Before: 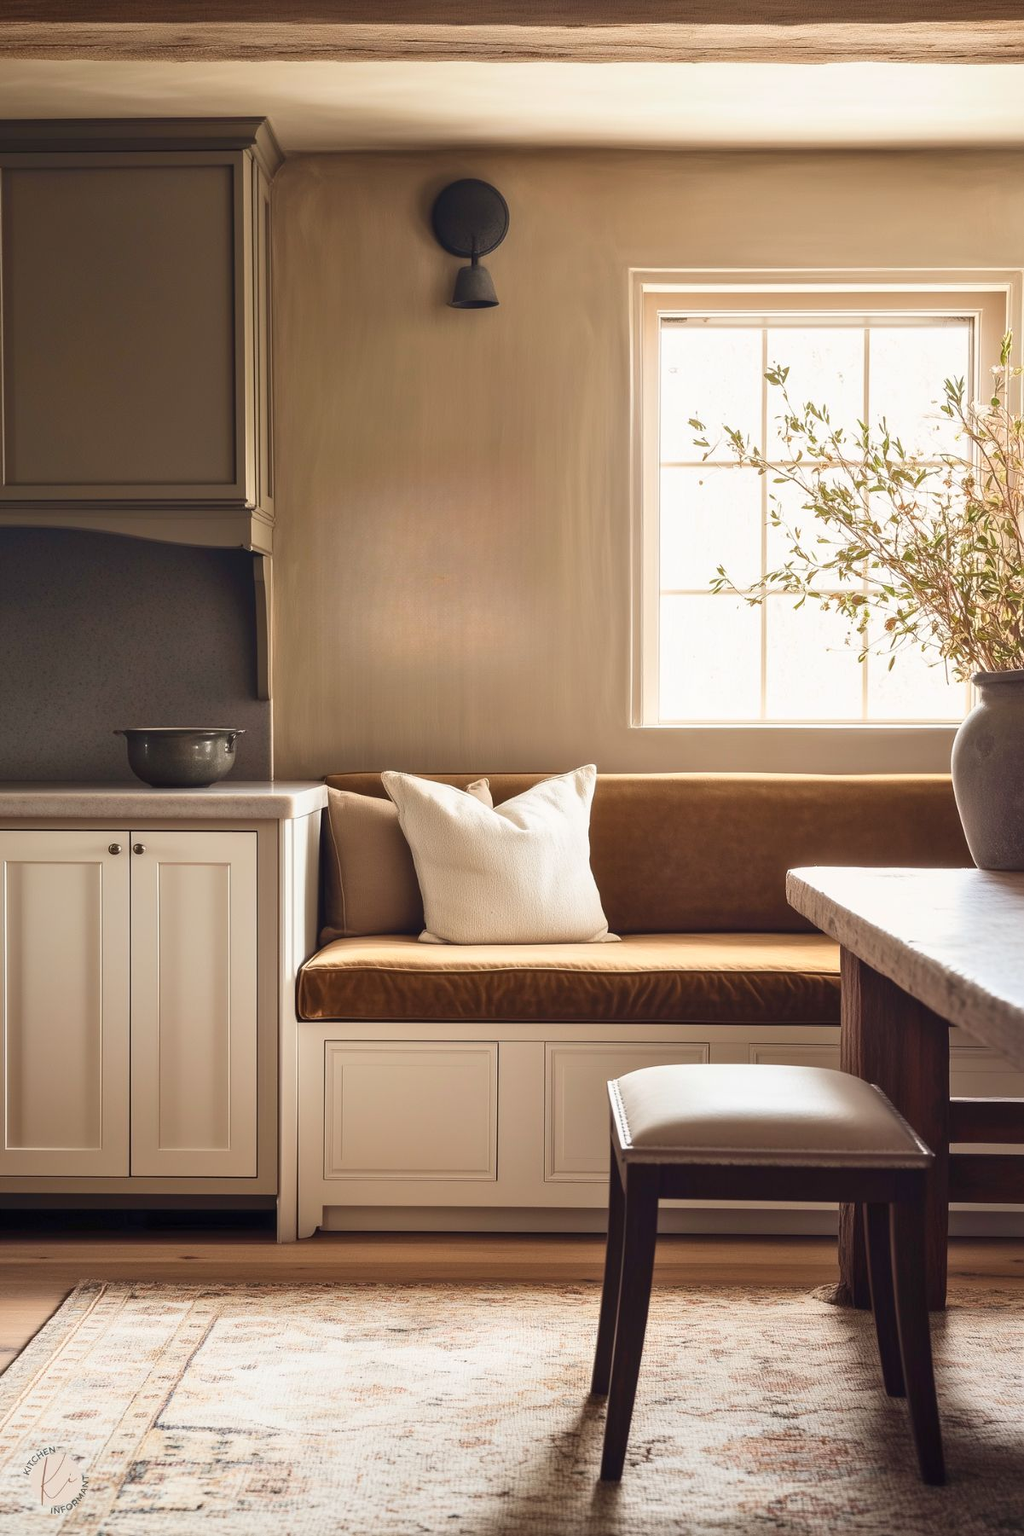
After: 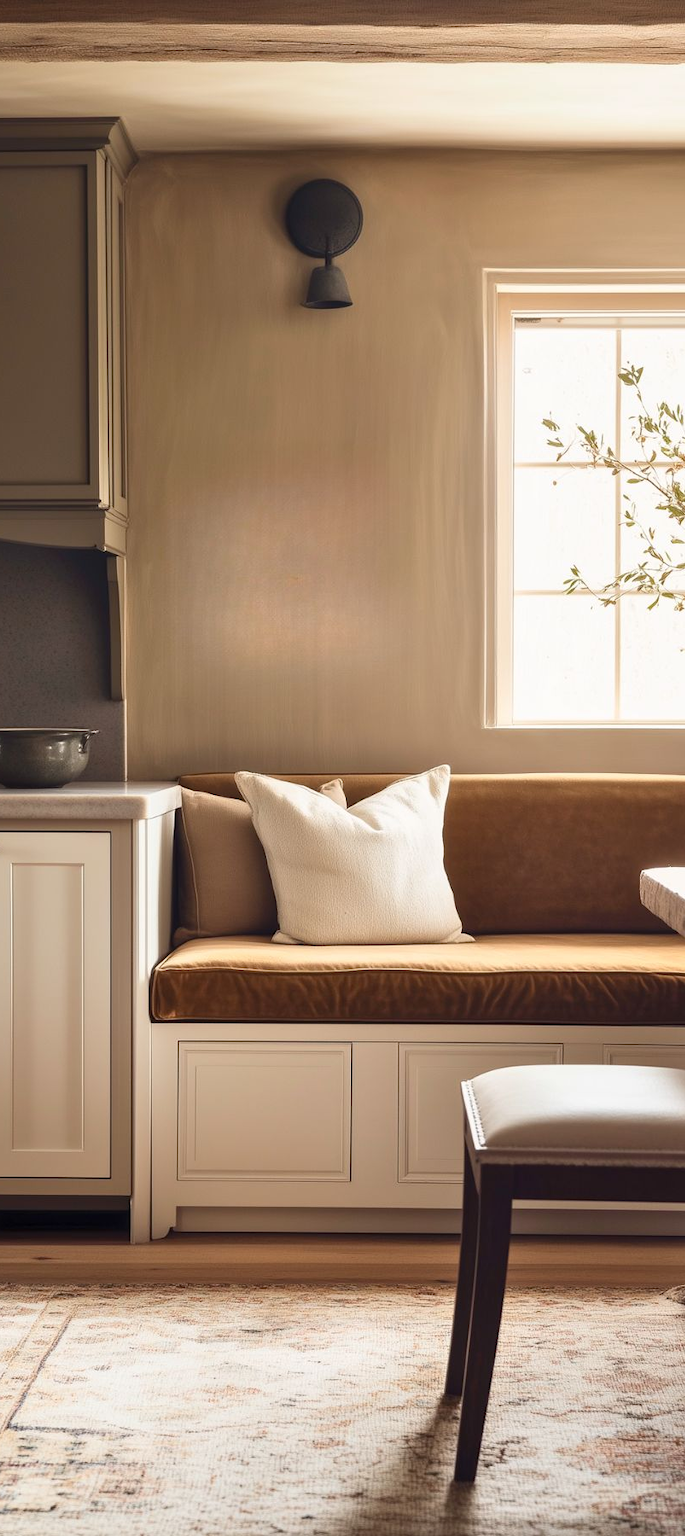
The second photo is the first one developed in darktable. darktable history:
crop and rotate: left 14.473%, right 18.661%
